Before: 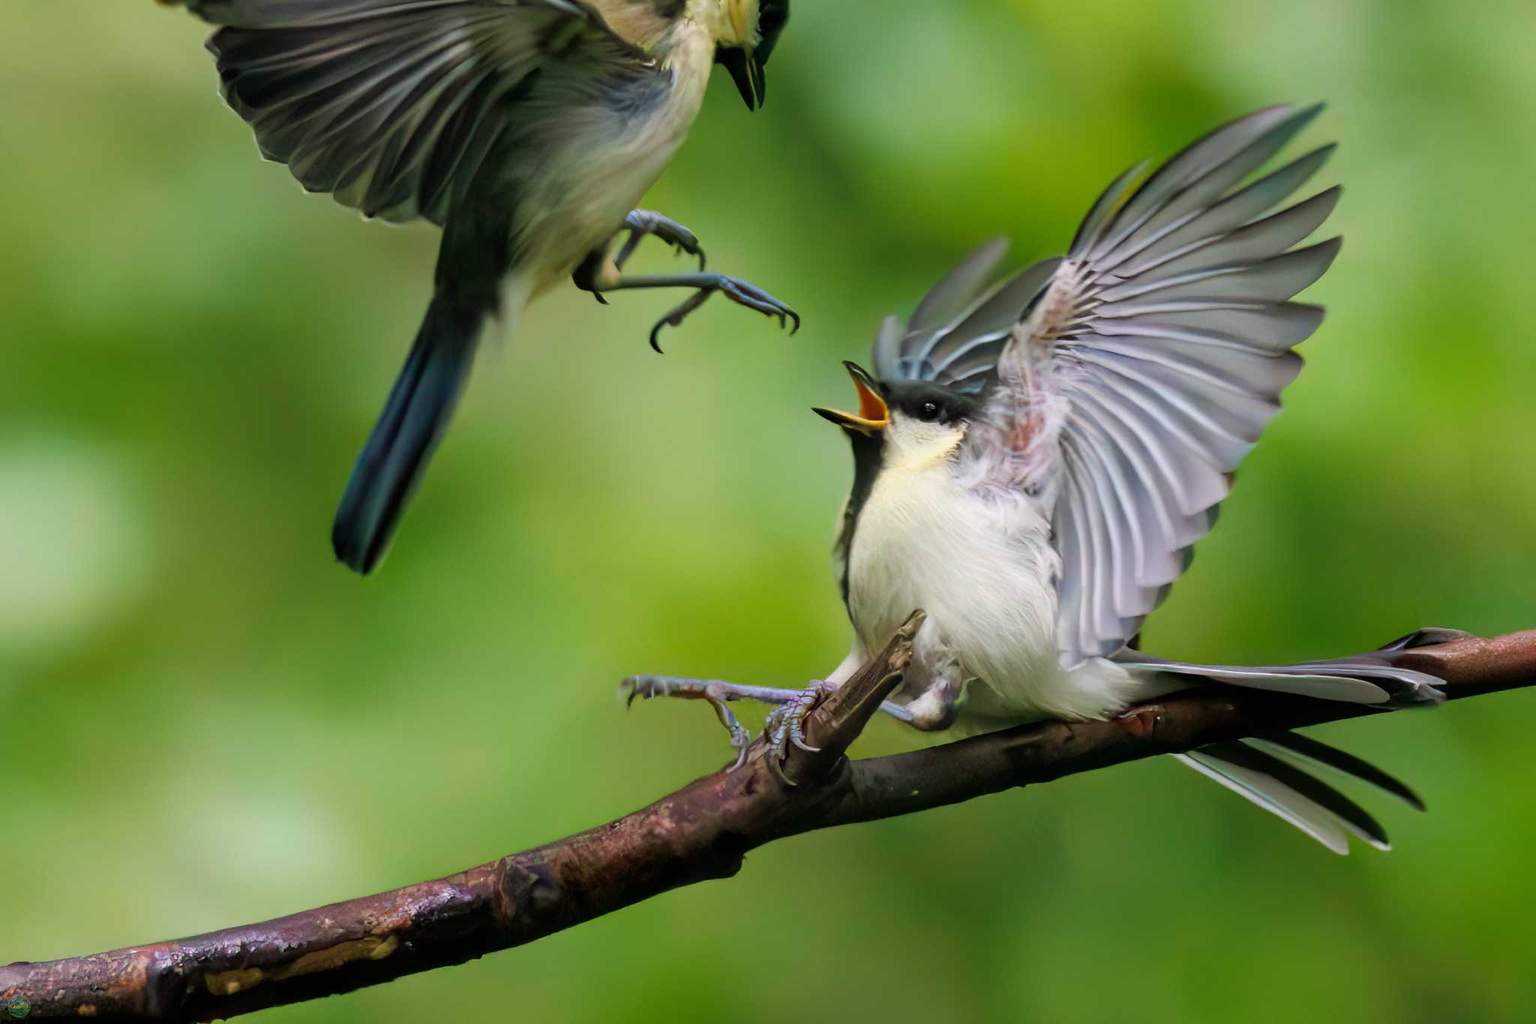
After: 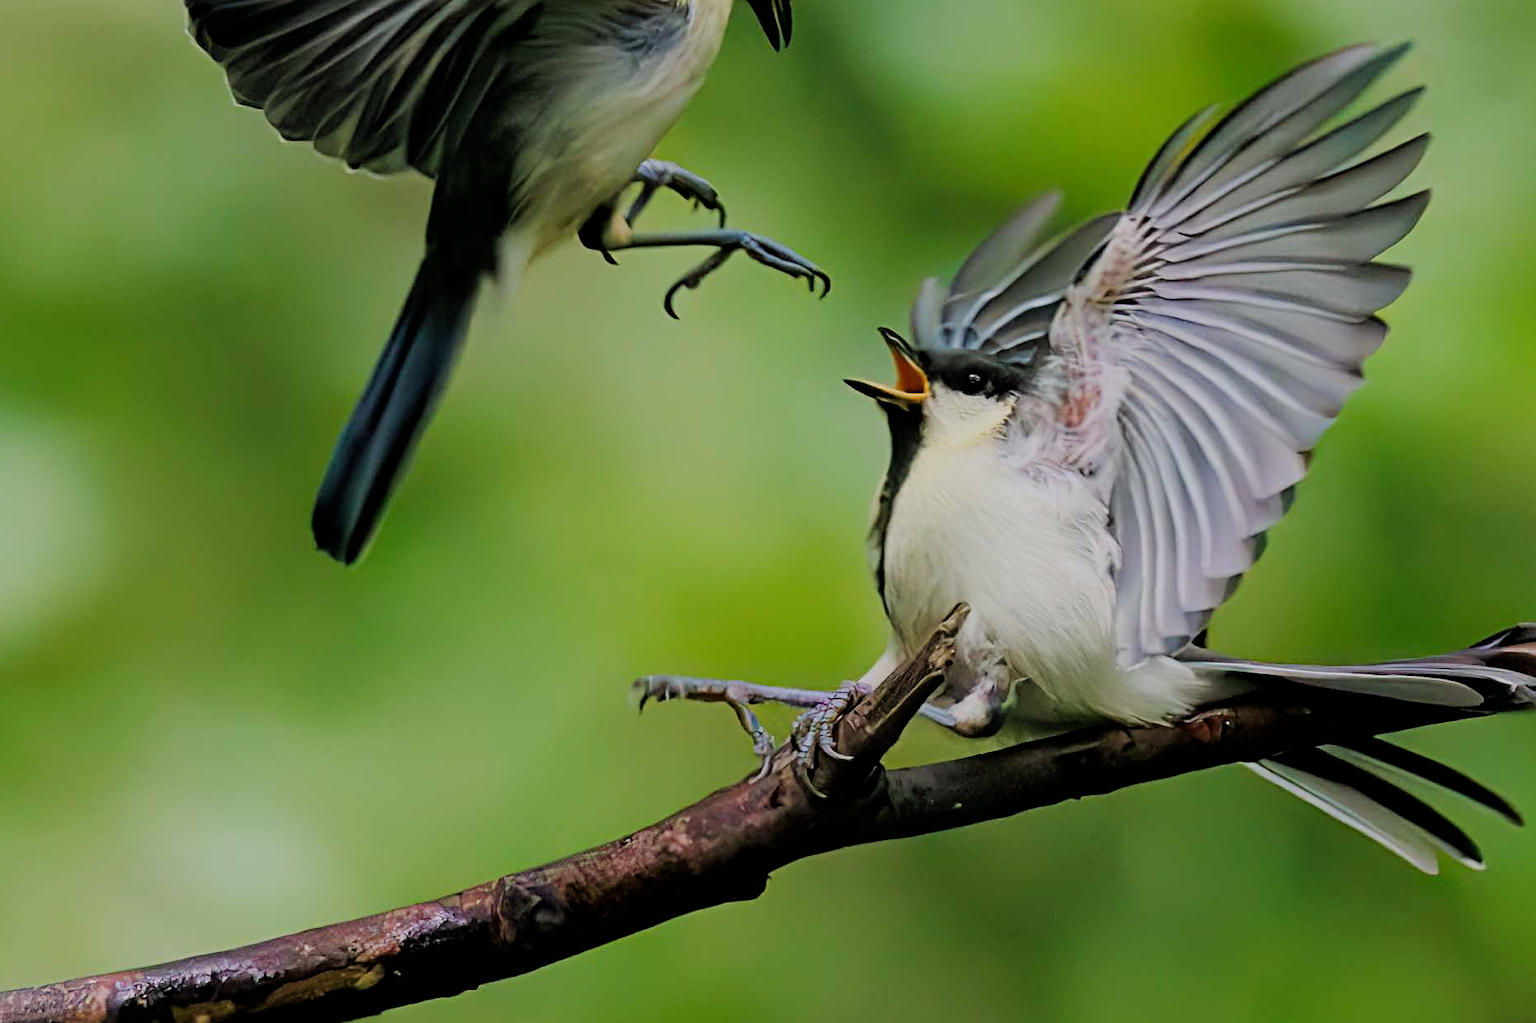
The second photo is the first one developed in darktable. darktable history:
crop: left 3.305%, top 6.436%, right 6.389%, bottom 3.258%
sharpen: radius 4
filmic rgb: black relative exposure -6.98 EV, white relative exposure 5.63 EV, hardness 2.86
